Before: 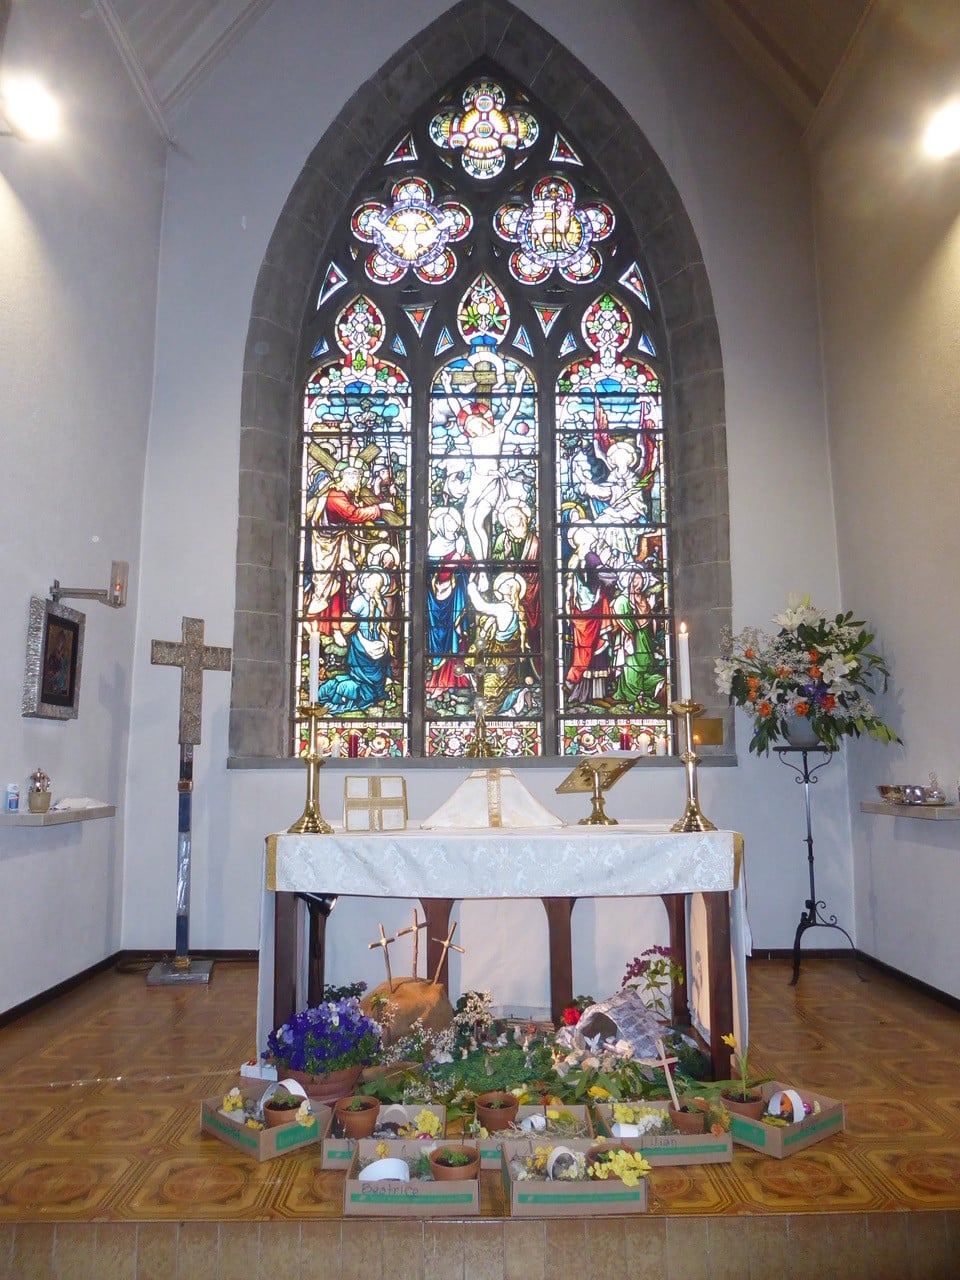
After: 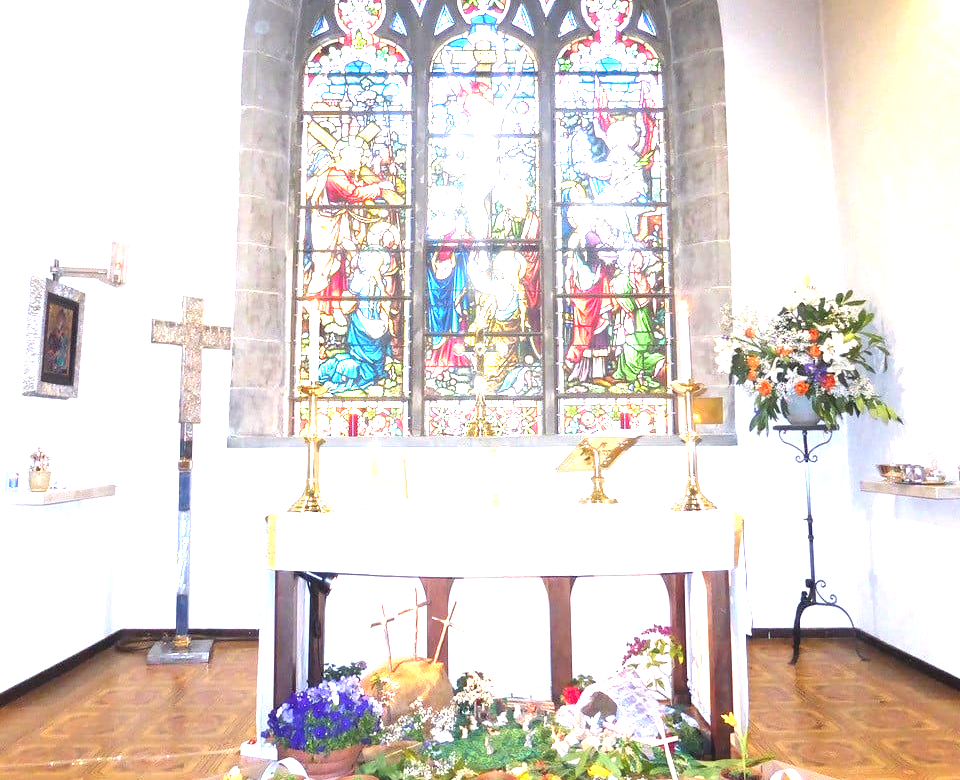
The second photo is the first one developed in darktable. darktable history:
tone equalizer: -8 EV -0.755 EV, -7 EV -0.688 EV, -6 EV -0.634 EV, -5 EV -0.416 EV, -3 EV 0.367 EV, -2 EV 0.6 EV, -1 EV 0.691 EV, +0 EV 0.749 EV
crop and rotate: top 25.083%, bottom 13.961%
exposure: black level correction 0, exposure 1.412 EV, compensate highlight preservation false
